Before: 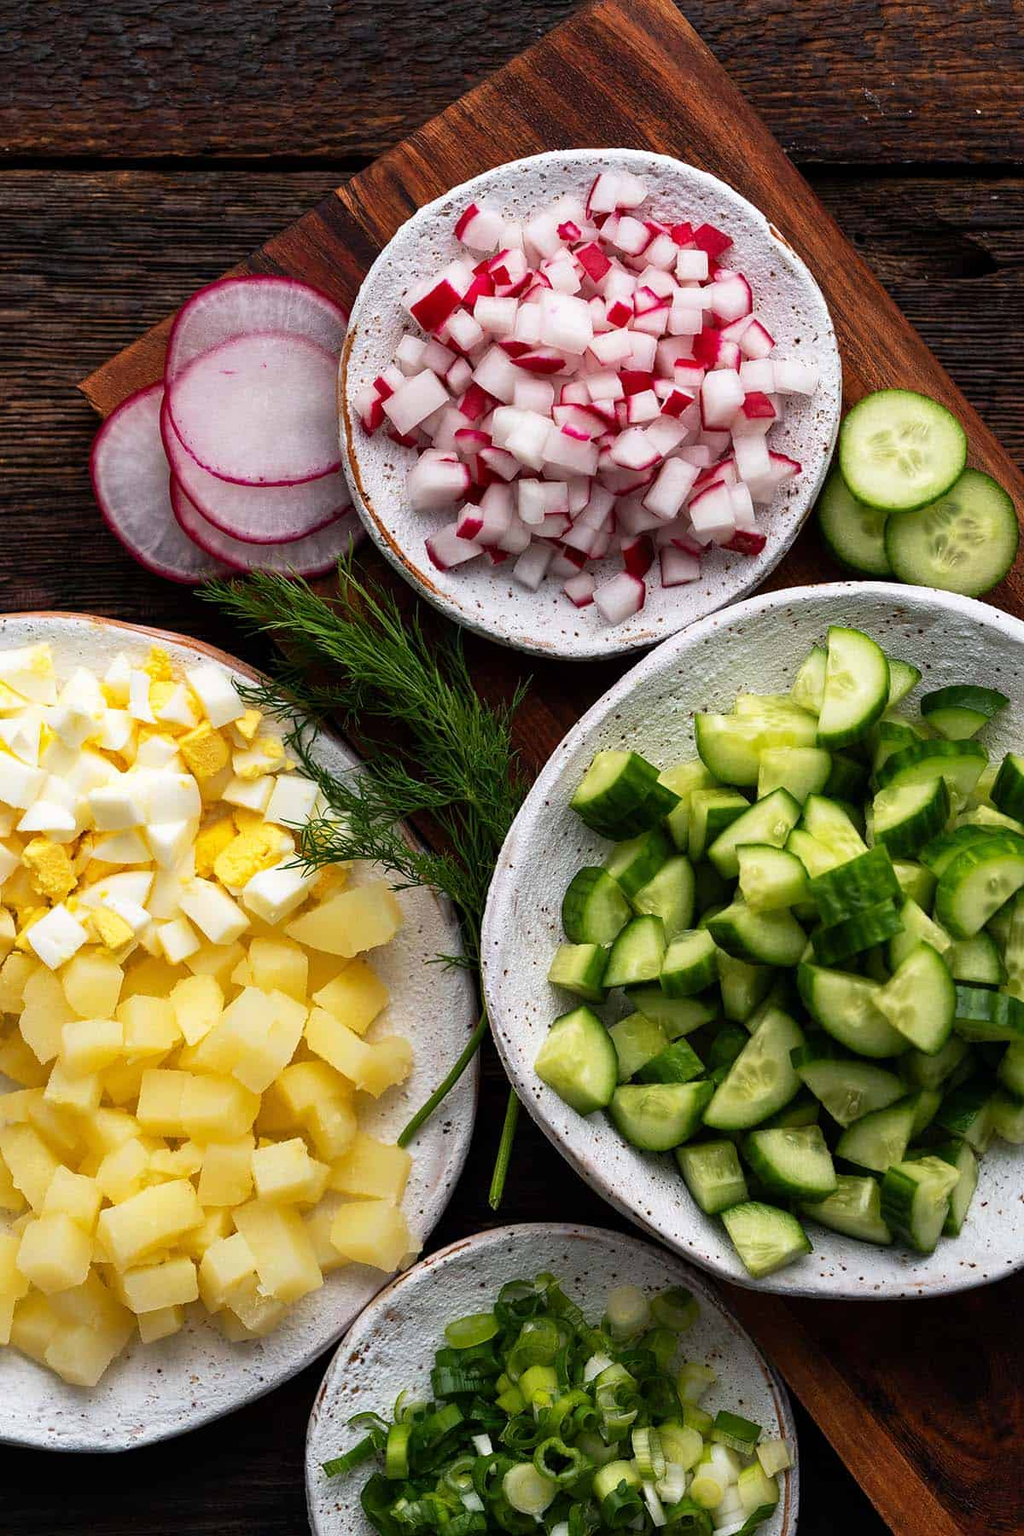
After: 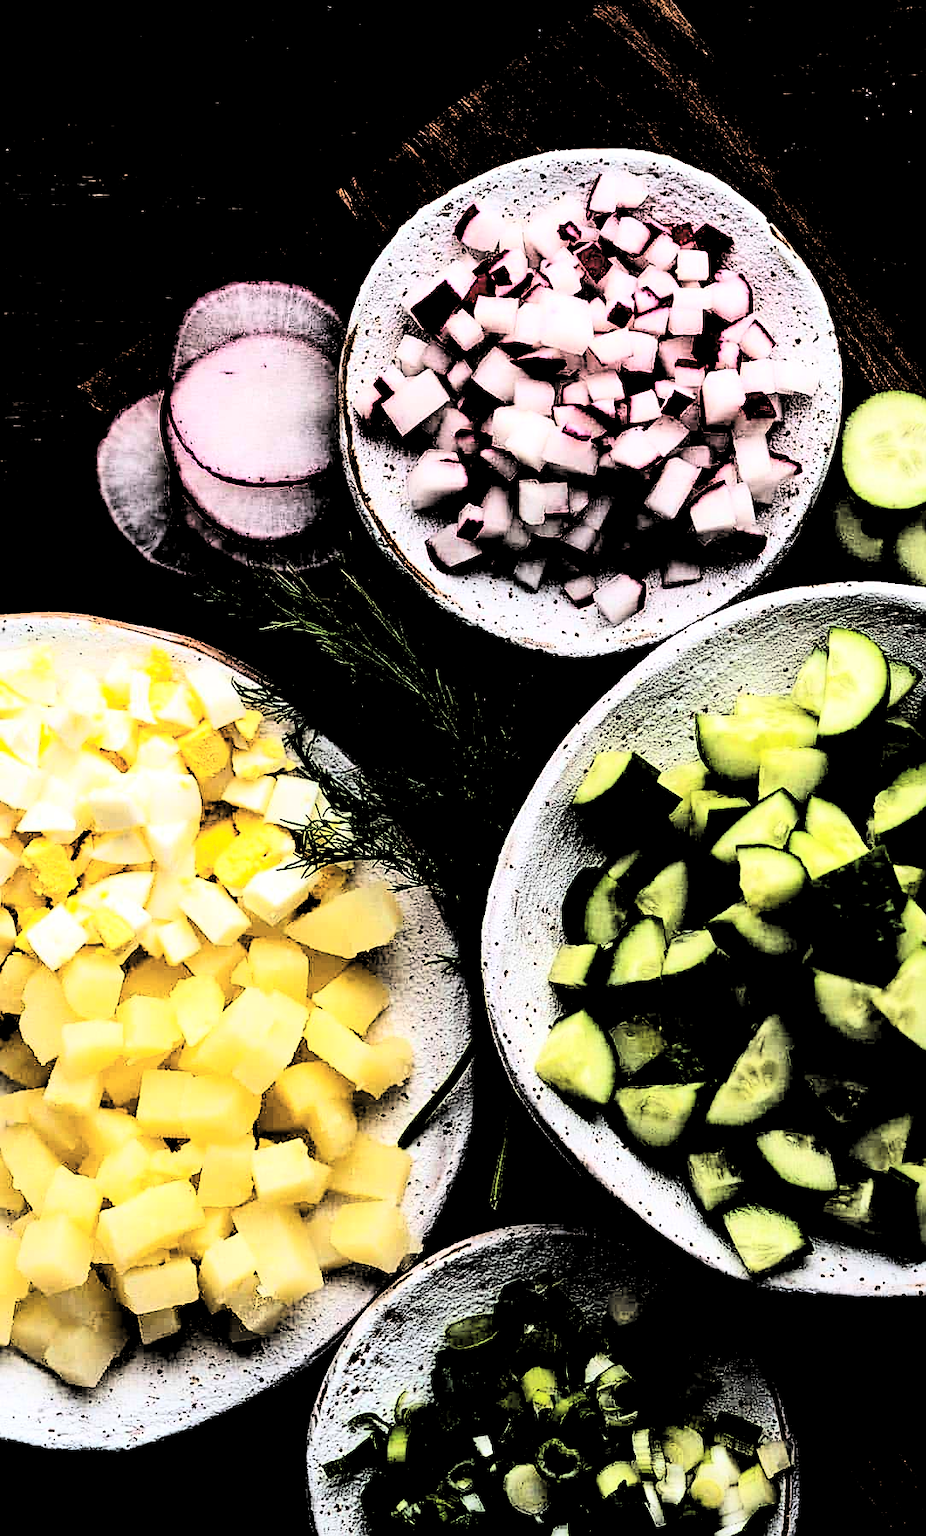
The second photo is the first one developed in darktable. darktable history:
contrast brightness saturation: contrast 0.617, brightness 0.347, saturation 0.145
crop: right 9.505%, bottom 0.04%
levels: levels [0.514, 0.759, 1]
sharpen: amount 0.469
local contrast: mode bilateral grid, contrast 21, coarseness 49, detail 119%, midtone range 0.2
